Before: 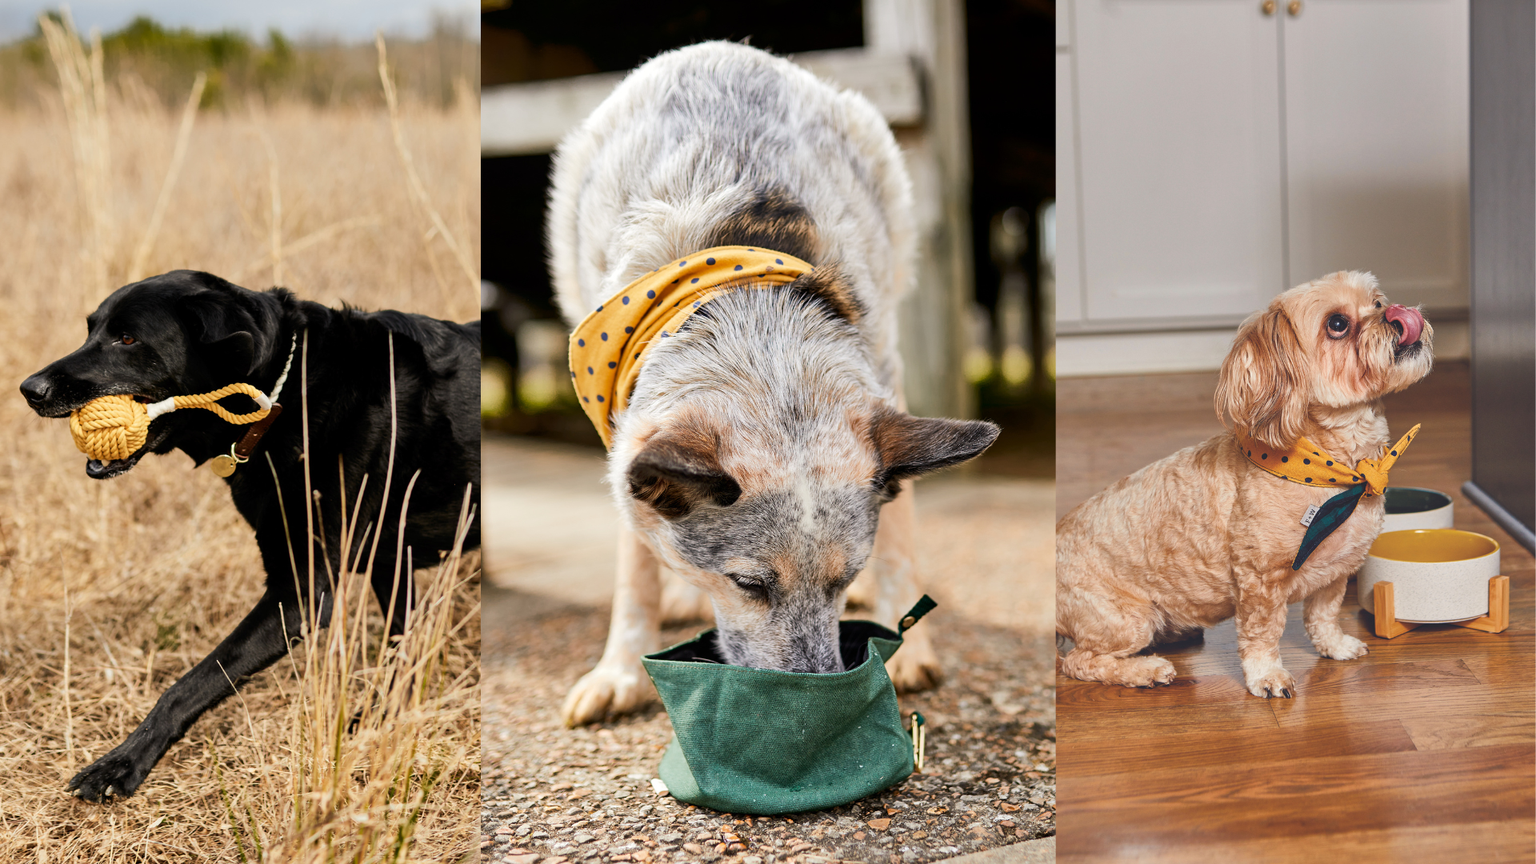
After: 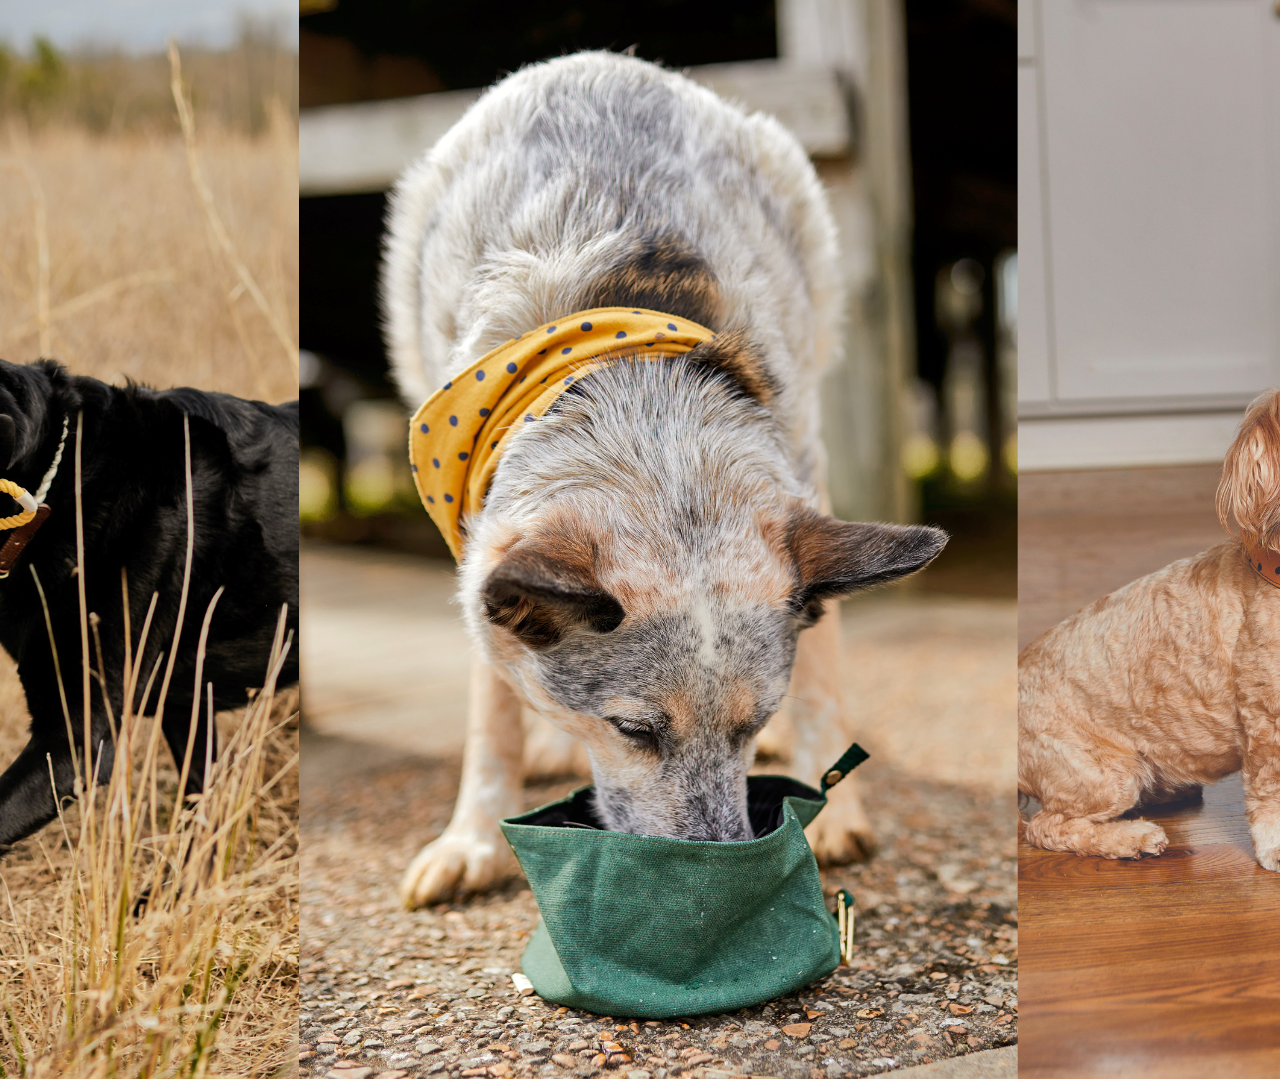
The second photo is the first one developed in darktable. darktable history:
crop and rotate: left 15.754%, right 17.579%
shadows and highlights: shadows 30
